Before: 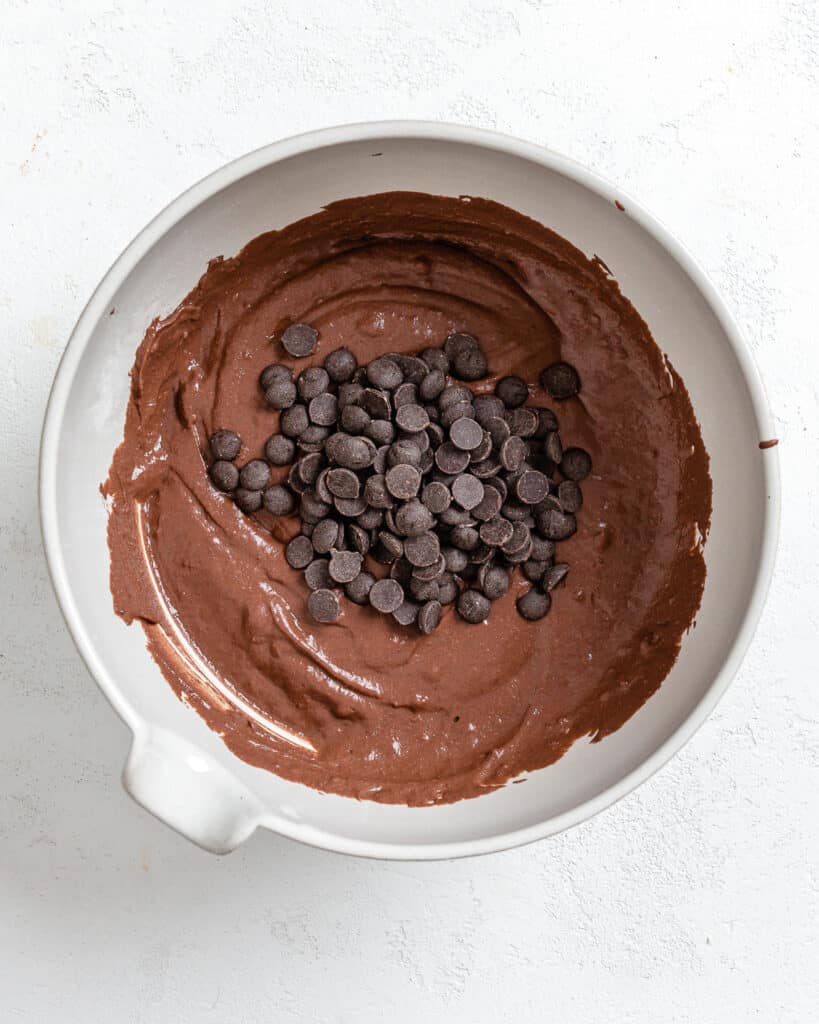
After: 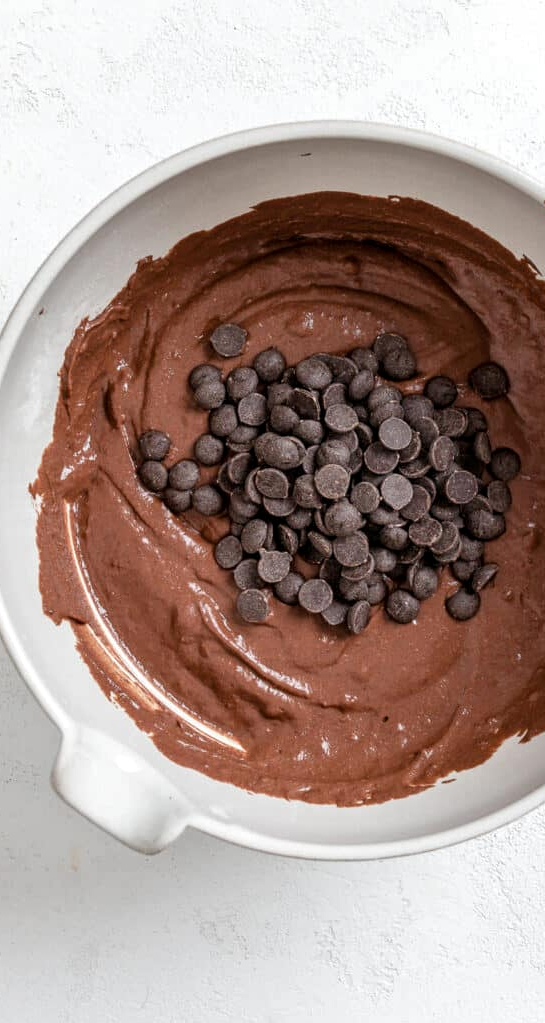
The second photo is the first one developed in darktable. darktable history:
crop and rotate: left 8.786%, right 24.548%
local contrast: highlights 100%, shadows 100%, detail 120%, midtone range 0.2
